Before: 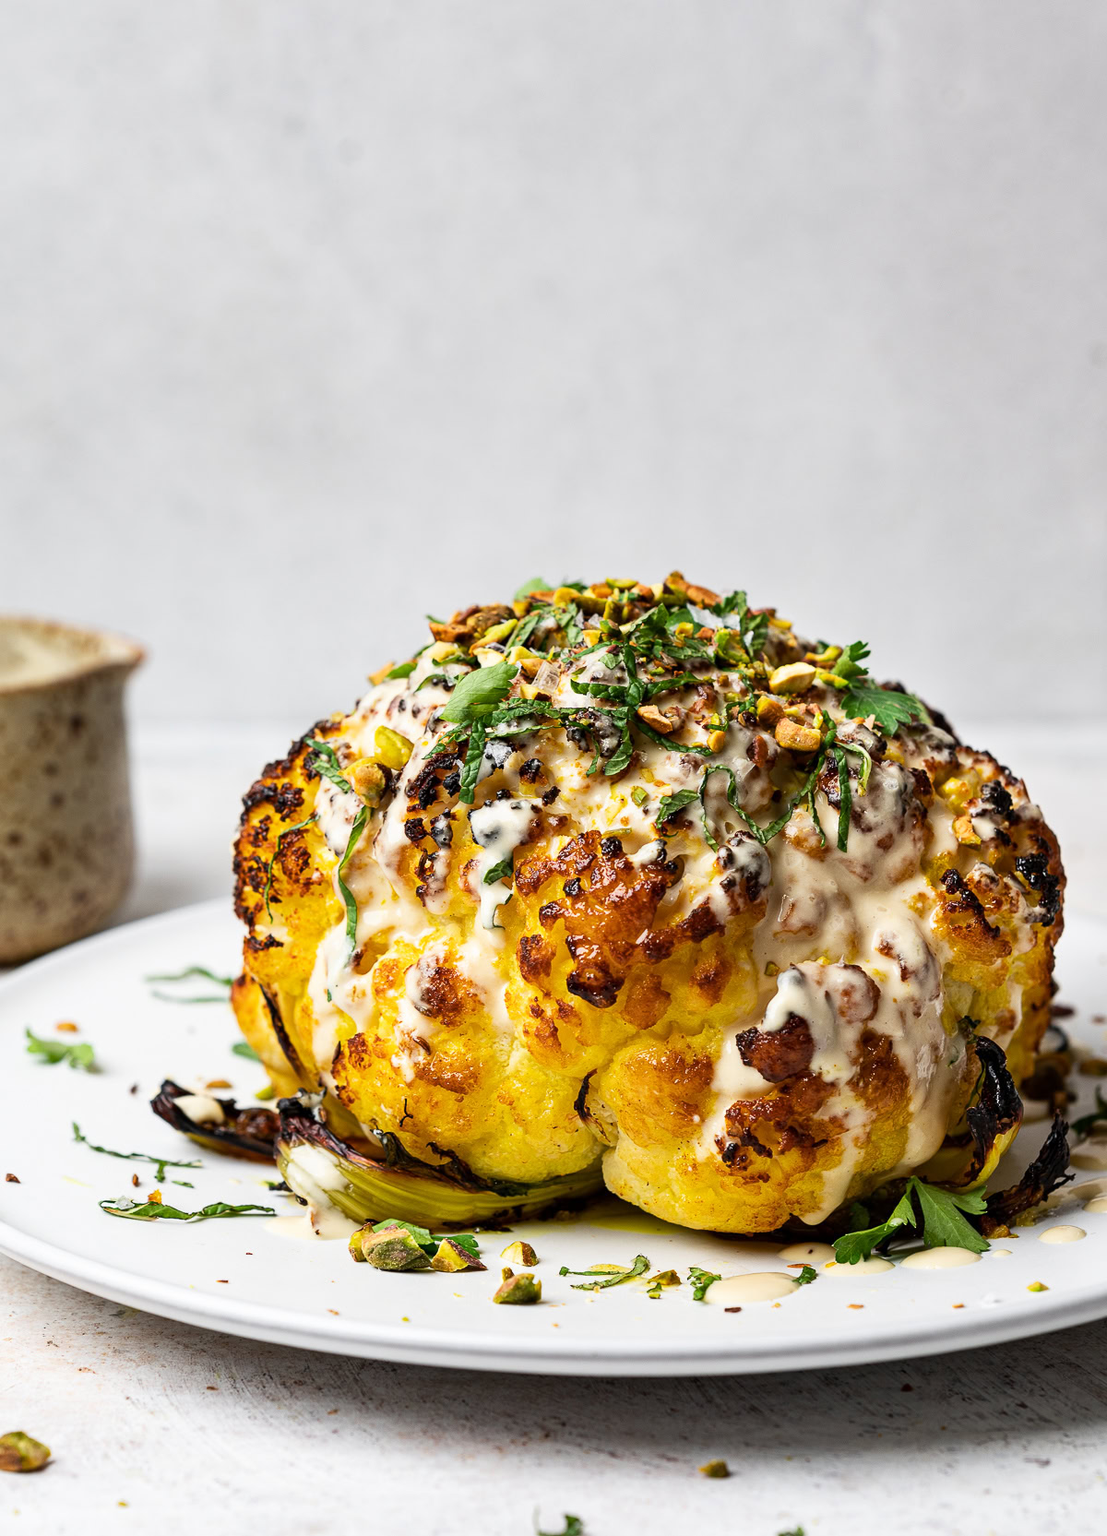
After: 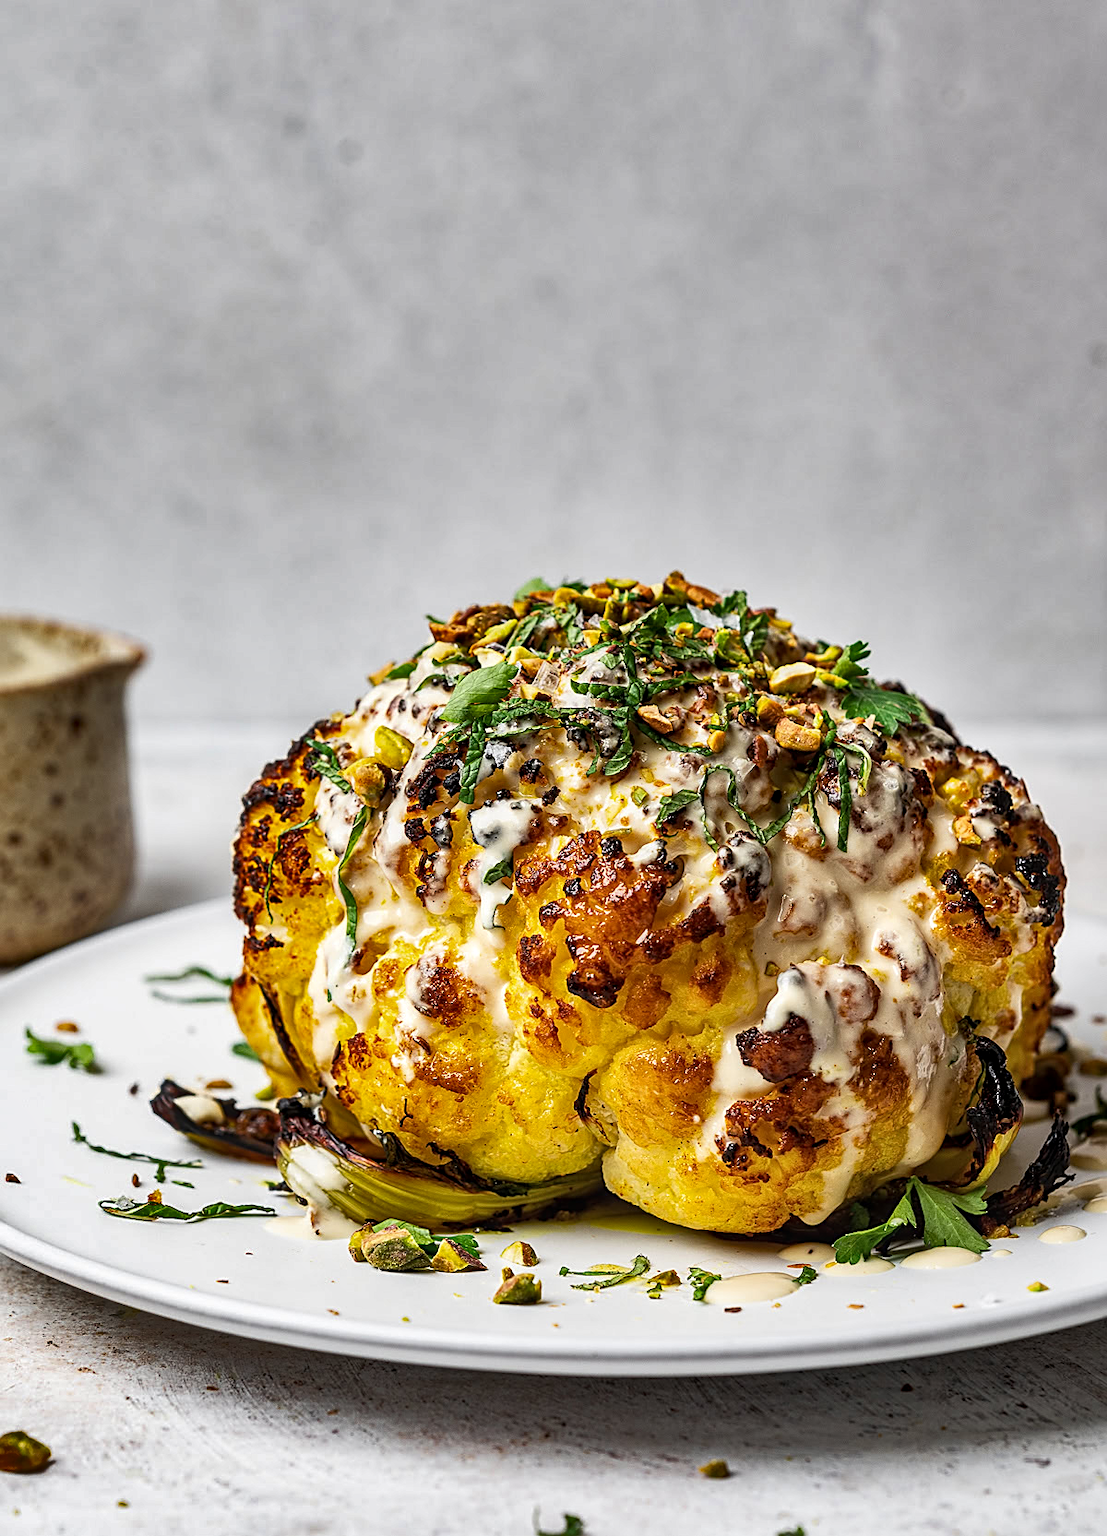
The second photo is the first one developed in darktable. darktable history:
sharpen: on, module defaults
shadows and highlights: shadows 30.69, highlights -62.9, soften with gaussian
local contrast: on, module defaults
